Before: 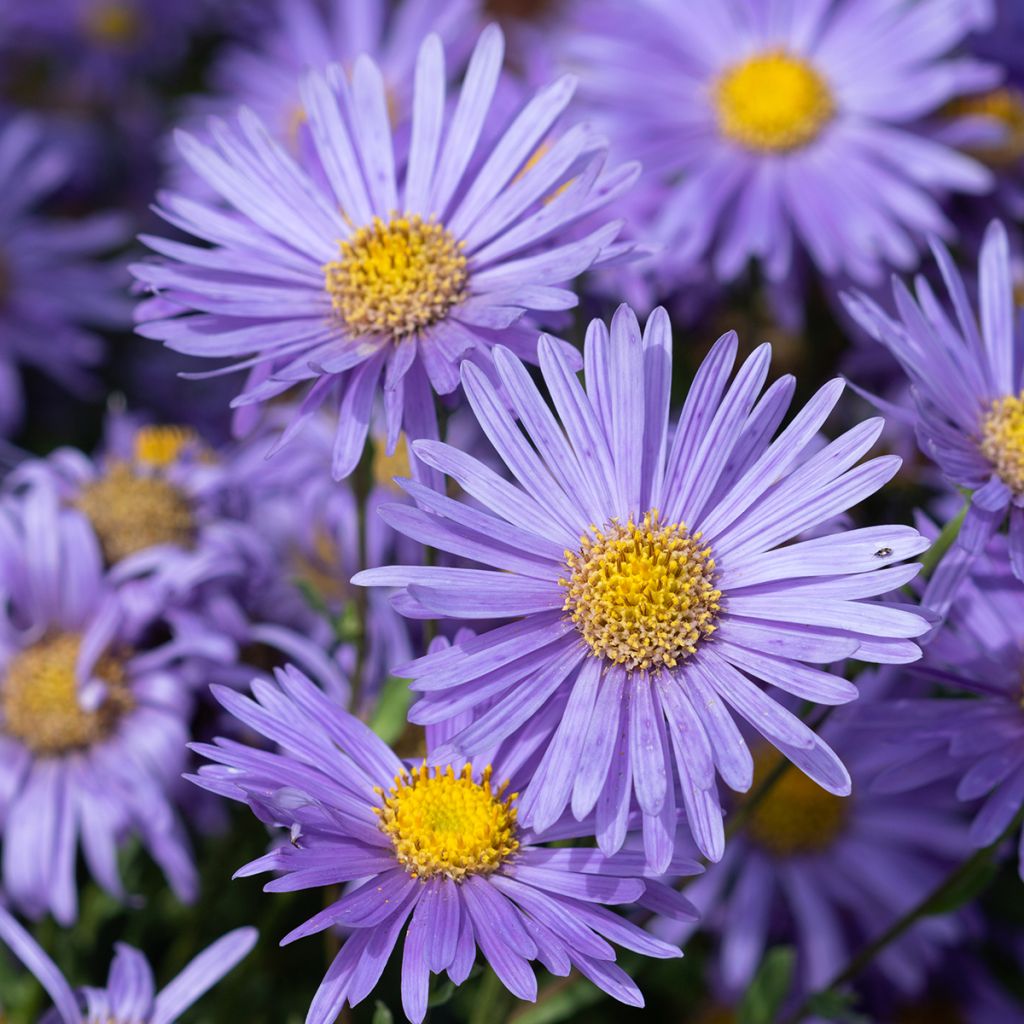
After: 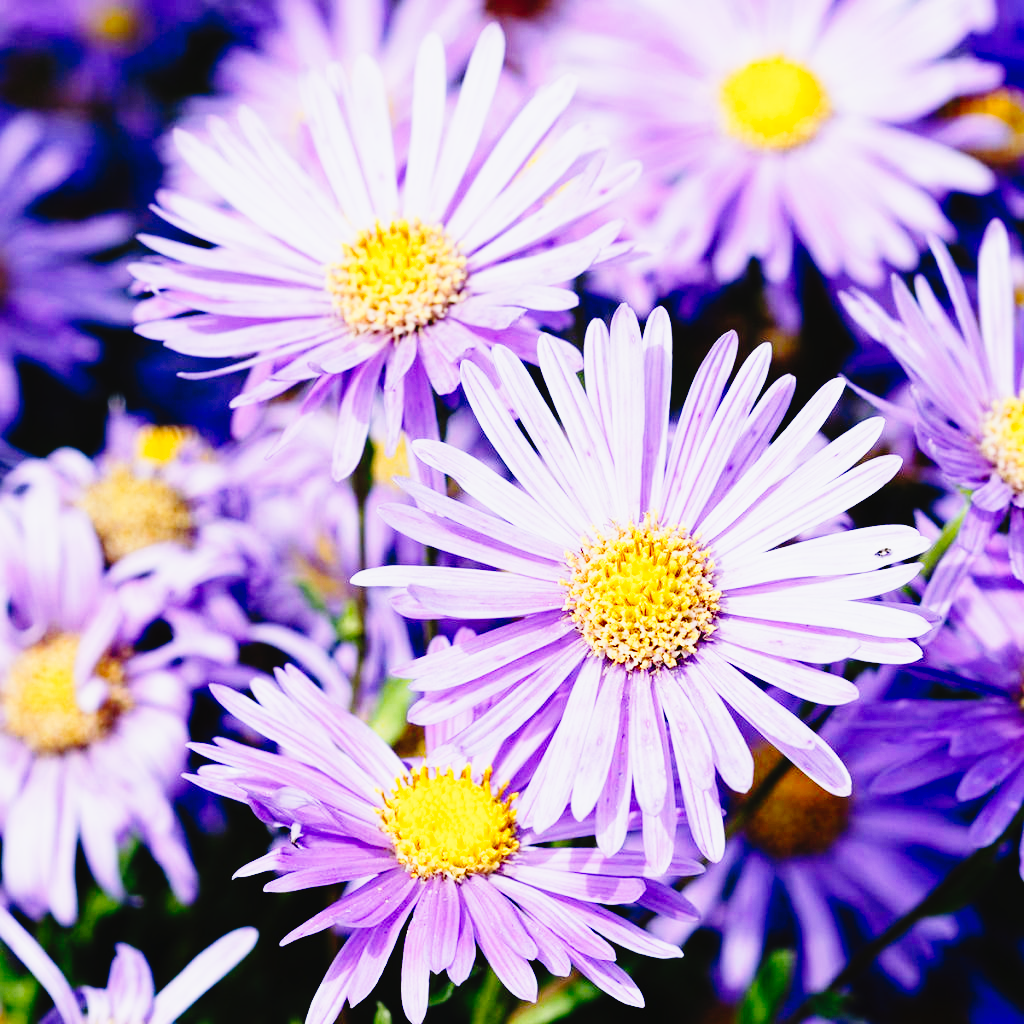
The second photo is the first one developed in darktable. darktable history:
tone curve: curves: ch0 [(0, 0.022) (0.177, 0.086) (0.392, 0.438) (0.704, 0.844) (0.858, 0.938) (1, 0.981)]; ch1 [(0, 0) (0.402, 0.36) (0.476, 0.456) (0.498, 0.497) (0.518, 0.521) (0.58, 0.598) (0.619, 0.65) (0.692, 0.737) (1, 1)]; ch2 [(0, 0) (0.415, 0.438) (0.483, 0.499) (0.503, 0.503) (0.526, 0.532) (0.563, 0.604) (0.626, 0.697) (0.699, 0.753) (0.997, 0.858)], preserve colors none
base curve: curves: ch0 [(0, 0) (0.028, 0.03) (0.121, 0.232) (0.46, 0.748) (0.859, 0.968) (1, 1)], preserve colors none
